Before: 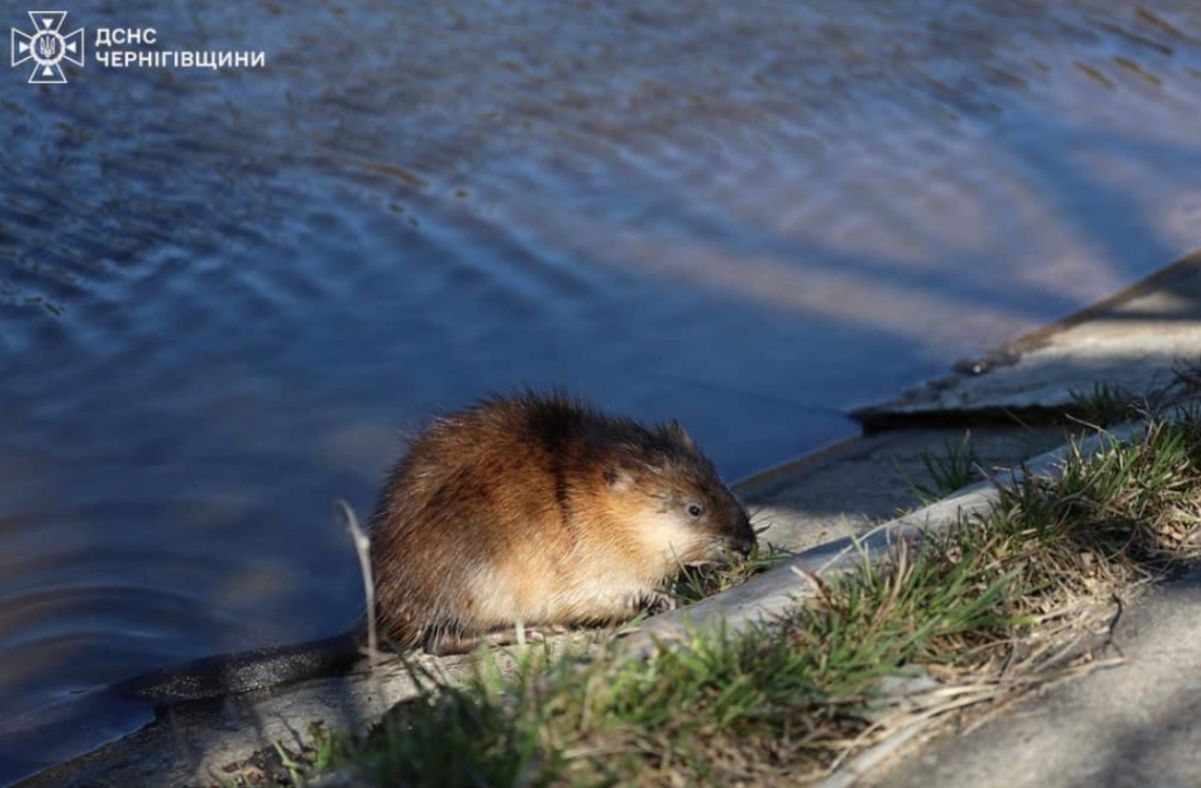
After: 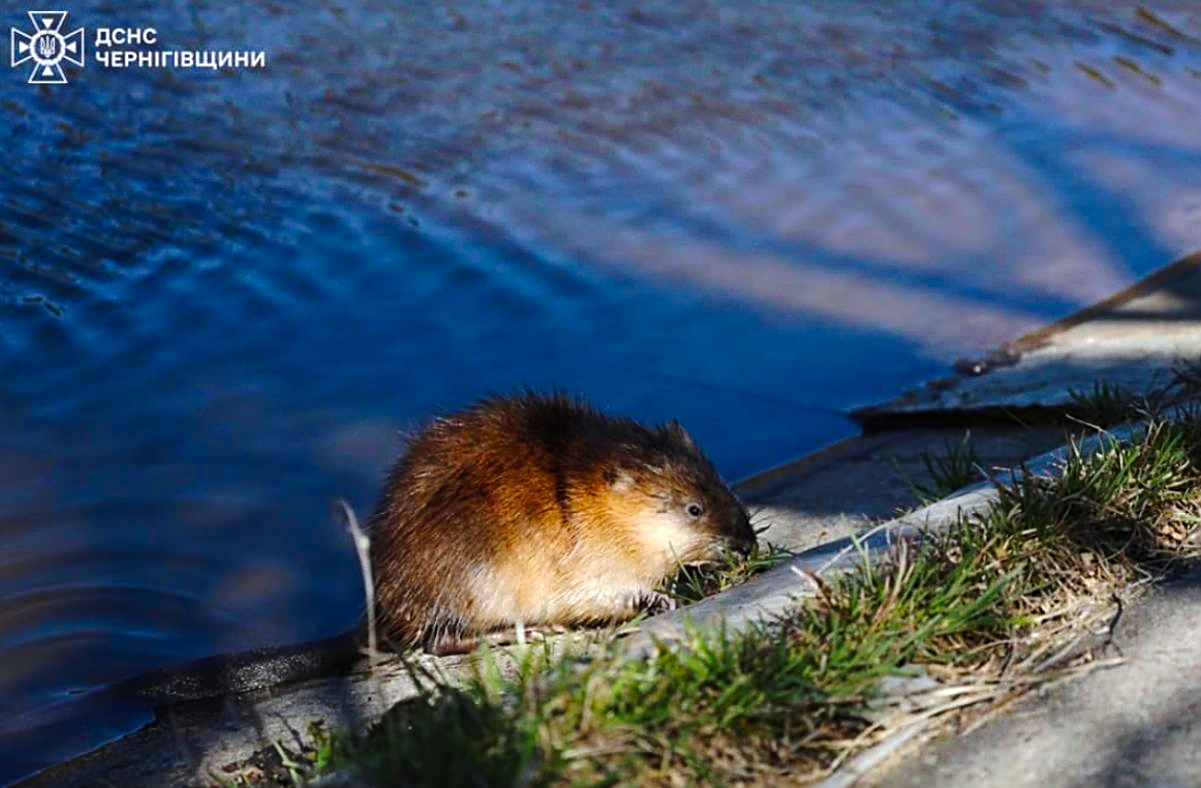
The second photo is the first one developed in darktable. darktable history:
color balance rgb: power › hue 60.37°, highlights gain › luminance 16.973%, highlights gain › chroma 2.878%, highlights gain › hue 261.55°, perceptual saturation grading › global saturation 29.842%
sharpen: on, module defaults
tone curve: curves: ch0 [(0, 0) (0.003, 0.002) (0.011, 0.009) (0.025, 0.02) (0.044, 0.034) (0.069, 0.046) (0.1, 0.062) (0.136, 0.083) (0.177, 0.119) (0.224, 0.162) (0.277, 0.216) (0.335, 0.282) (0.399, 0.365) (0.468, 0.457) (0.543, 0.541) (0.623, 0.624) (0.709, 0.713) (0.801, 0.797) (0.898, 0.889) (1, 1)], preserve colors none
